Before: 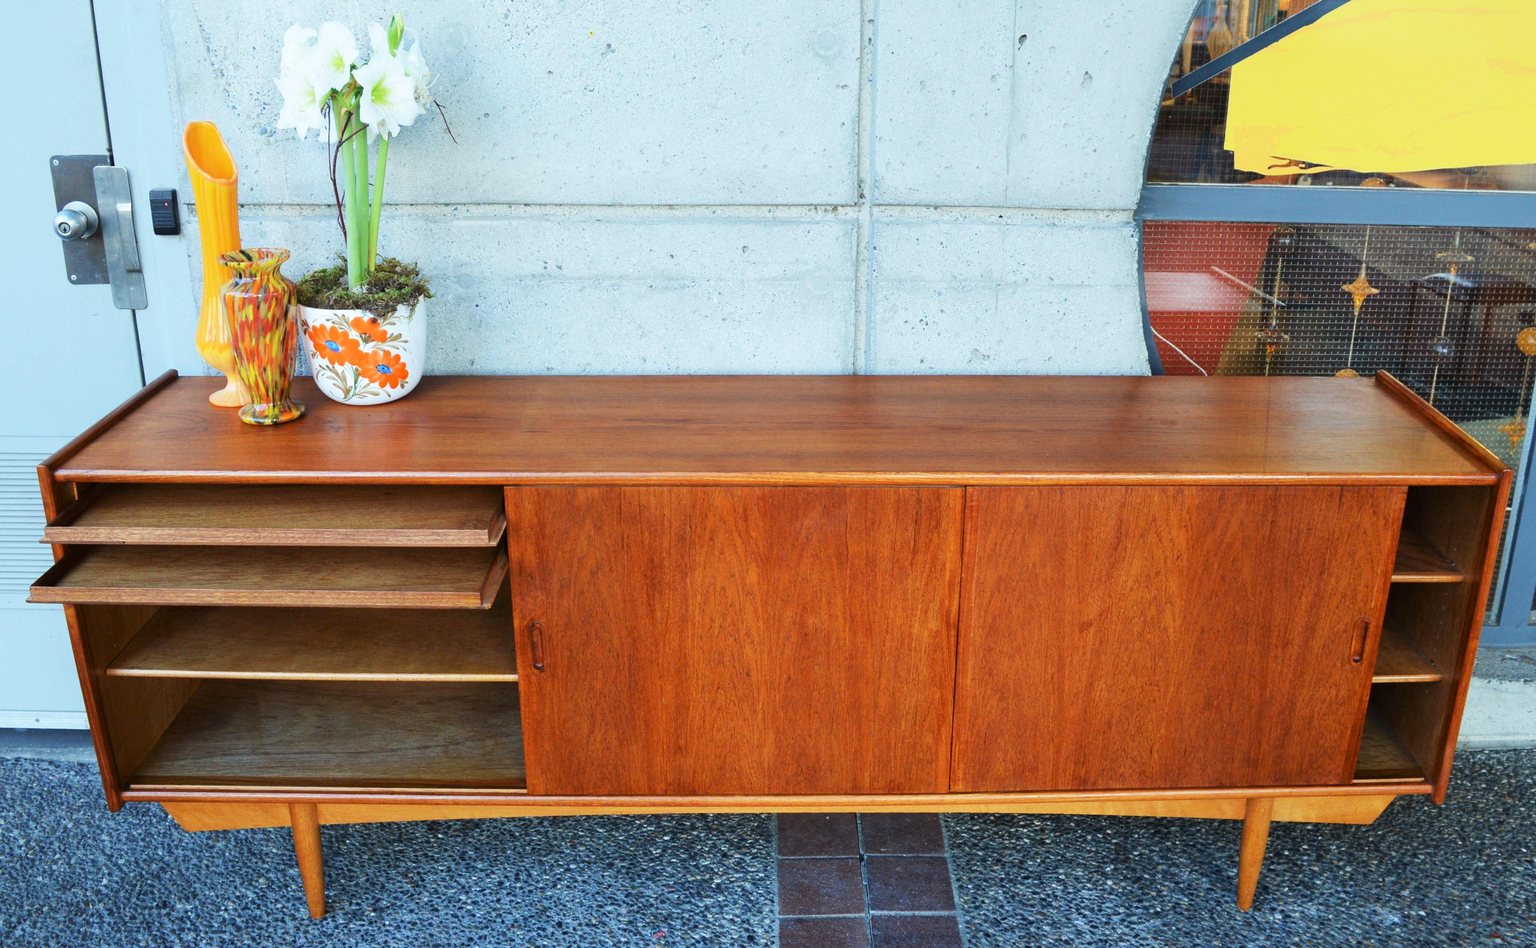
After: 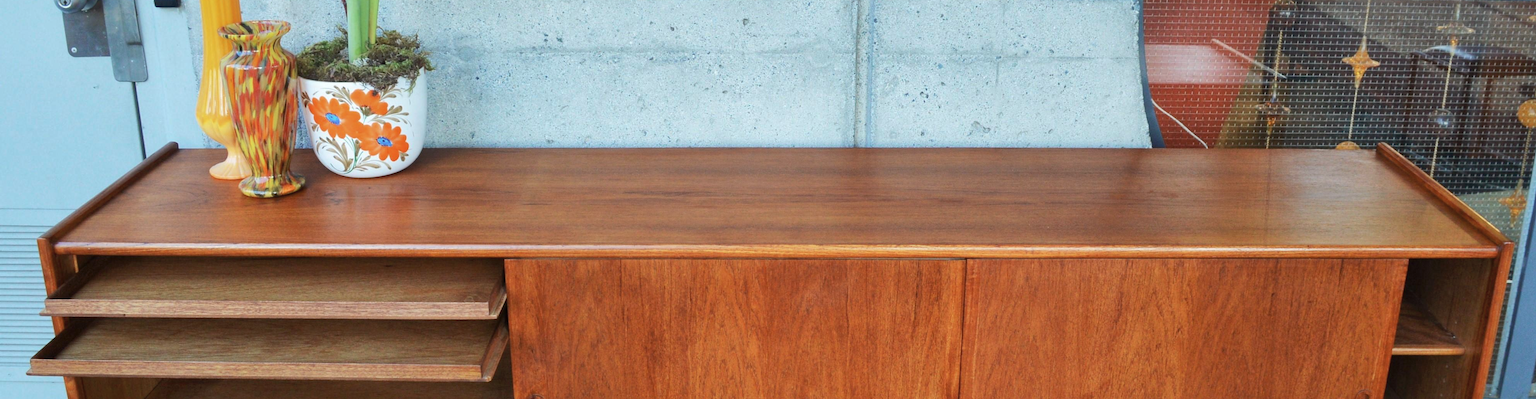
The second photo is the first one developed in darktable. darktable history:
crop and rotate: top 24.066%, bottom 33.789%
shadows and highlights: on, module defaults
color zones: curves: ch0 [(0, 0.5) (0.143, 0.5) (0.286, 0.5) (0.429, 0.504) (0.571, 0.5) (0.714, 0.509) (0.857, 0.5) (1, 0.5)]; ch1 [(0, 0.425) (0.143, 0.425) (0.286, 0.375) (0.429, 0.405) (0.571, 0.5) (0.714, 0.47) (0.857, 0.425) (1, 0.435)]; ch2 [(0, 0.5) (0.143, 0.5) (0.286, 0.5) (0.429, 0.517) (0.571, 0.5) (0.714, 0.51) (0.857, 0.5) (1, 0.5)]
